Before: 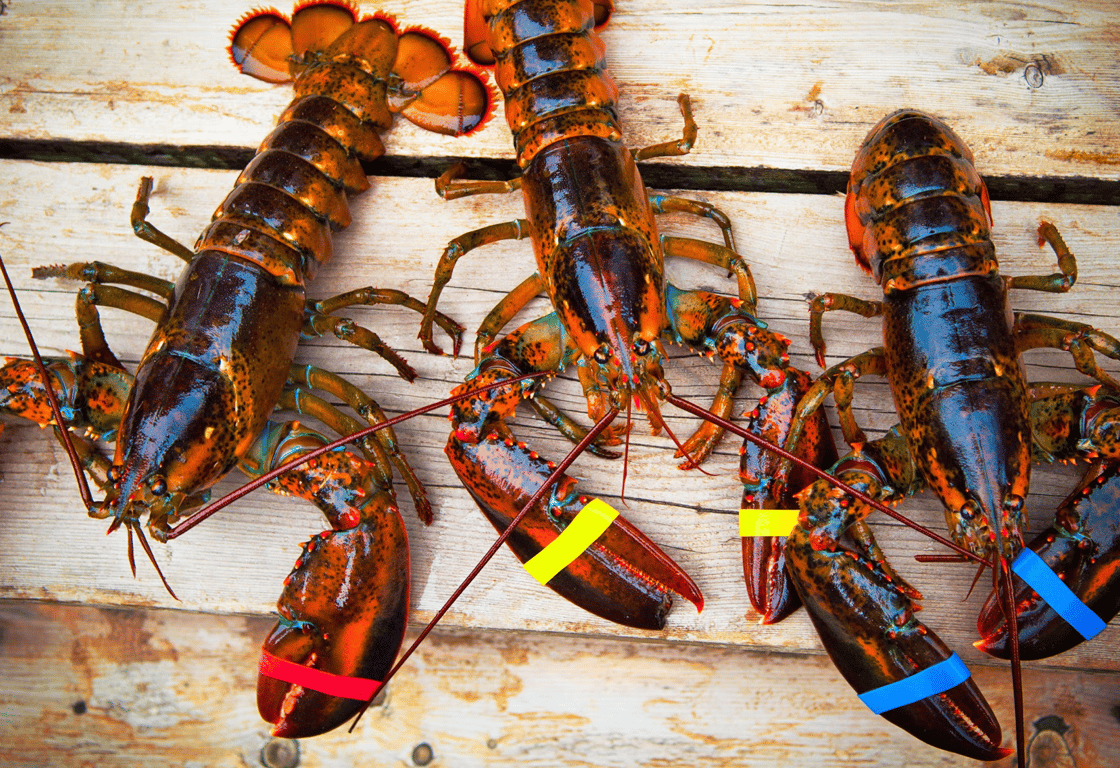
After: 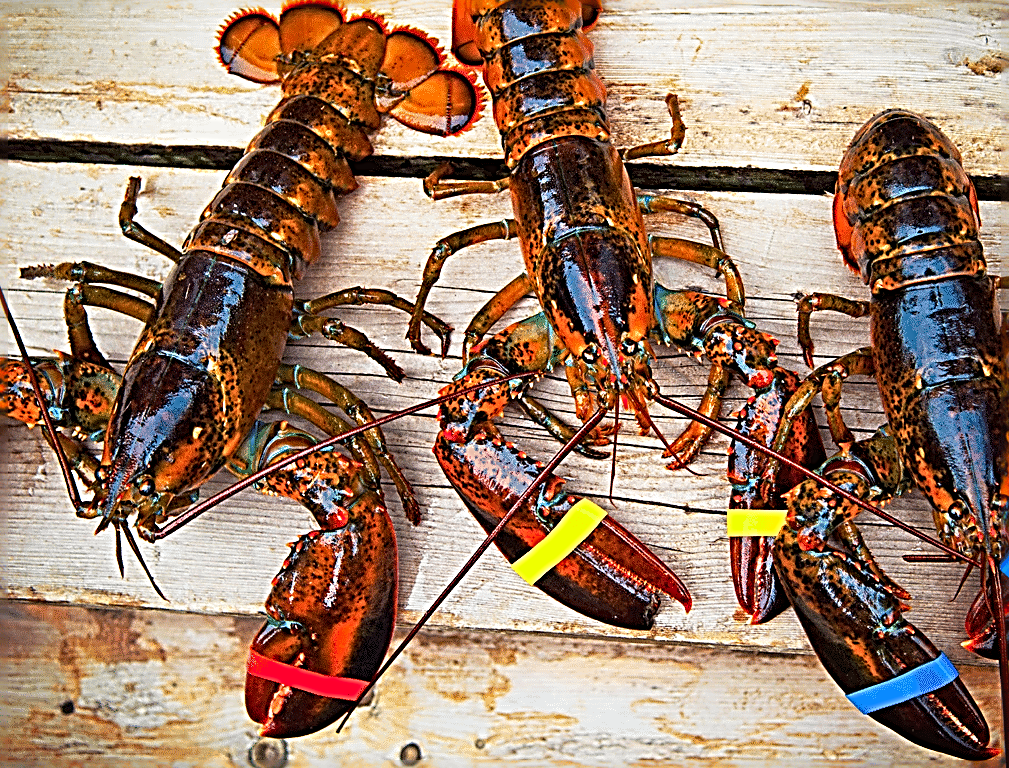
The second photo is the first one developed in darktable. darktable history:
crop and rotate: left 1.088%, right 8.807%
color balance: output saturation 98.5%
sharpen: radius 3.158, amount 1.731
color zones: curves: ch1 [(0, 0.523) (0.143, 0.545) (0.286, 0.52) (0.429, 0.506) (0.571, 0.503) (0.714, 0.503) (0.857, 0.508) (1, 0.523)]
